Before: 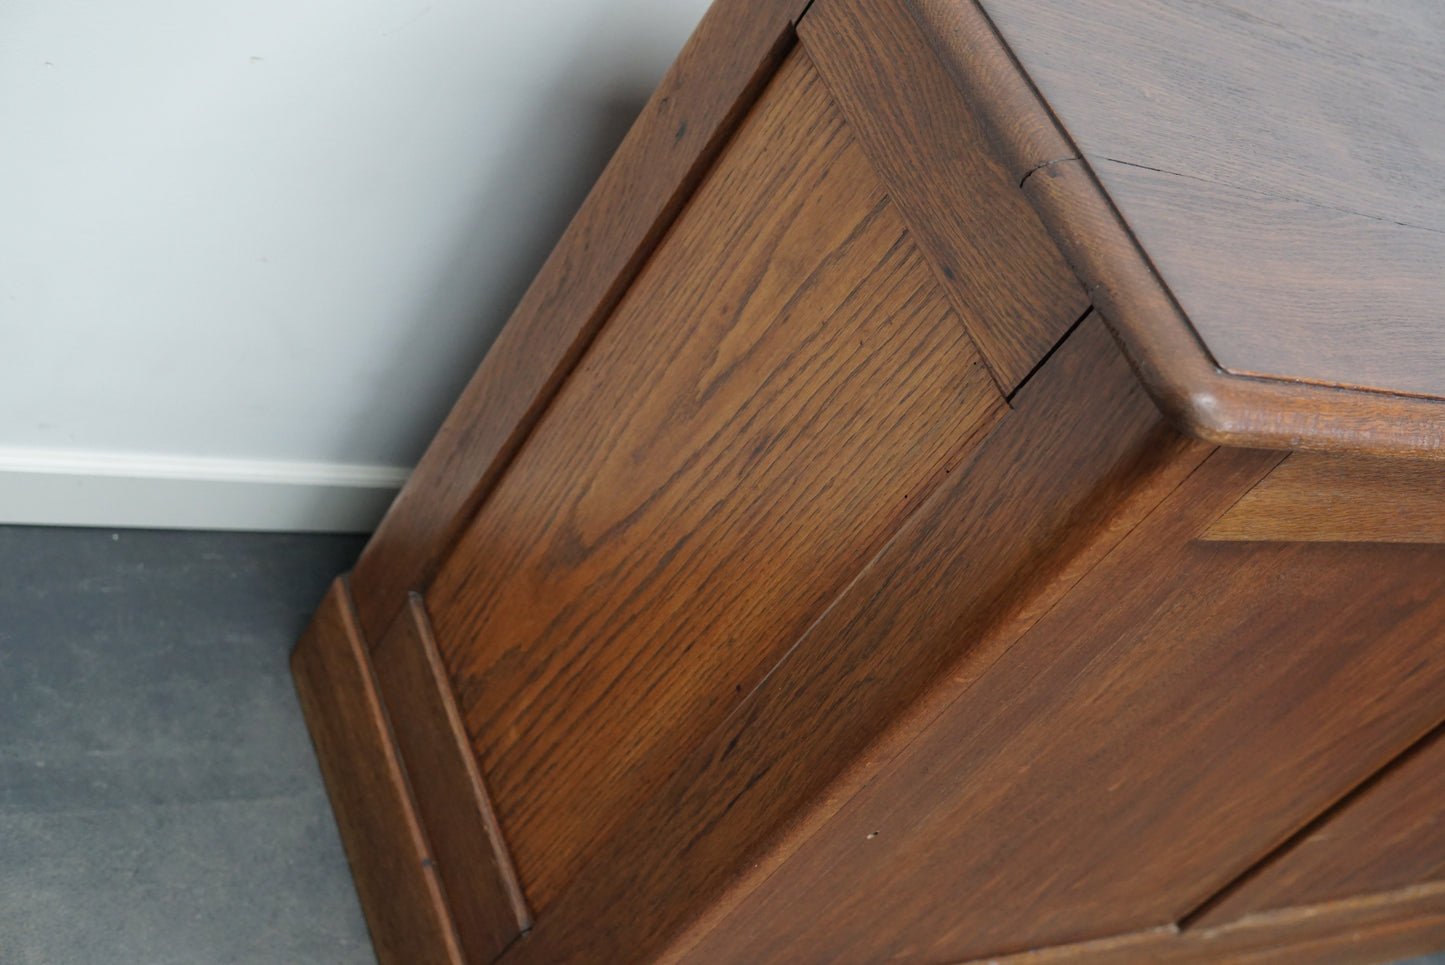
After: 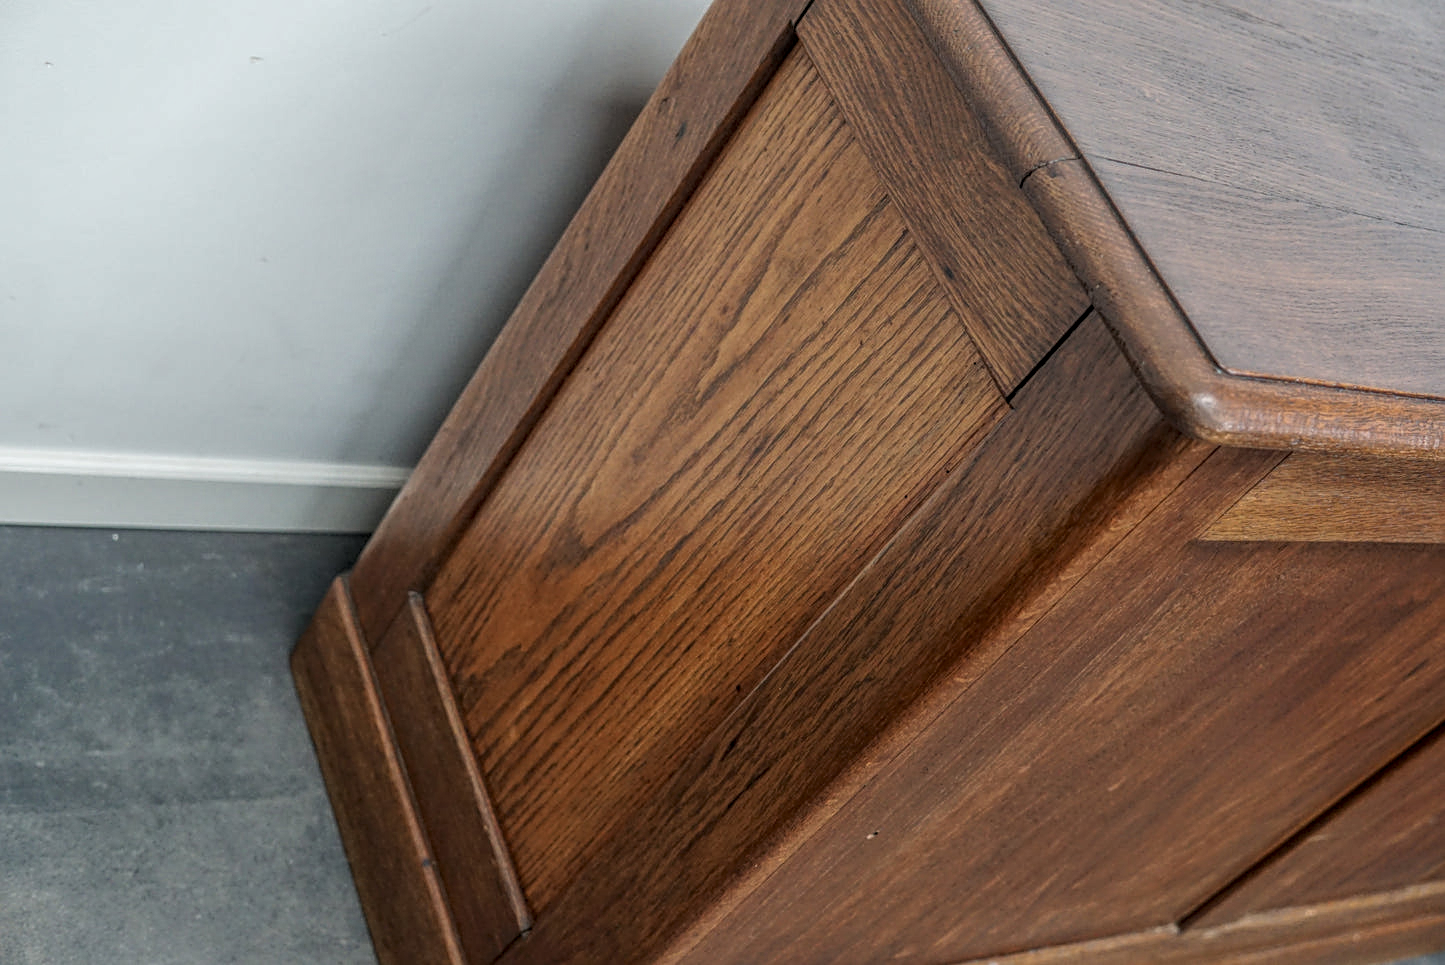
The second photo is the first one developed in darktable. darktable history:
levels: black 0.092%
local contrast: highlights 1%, shadows 1%, detail 199%, midtone range 0.245
sharpen: on, module defaults
